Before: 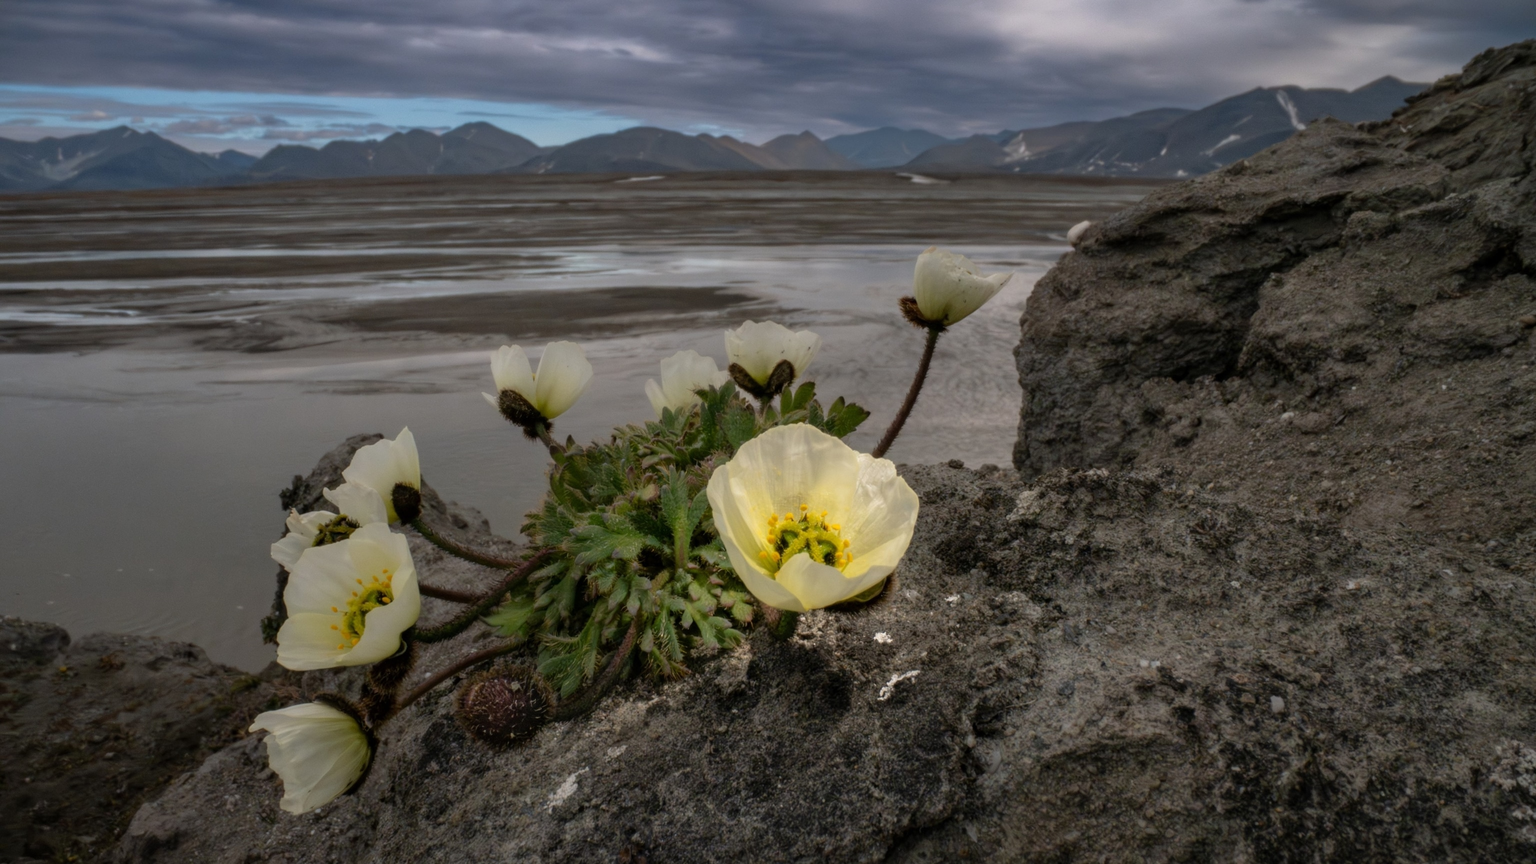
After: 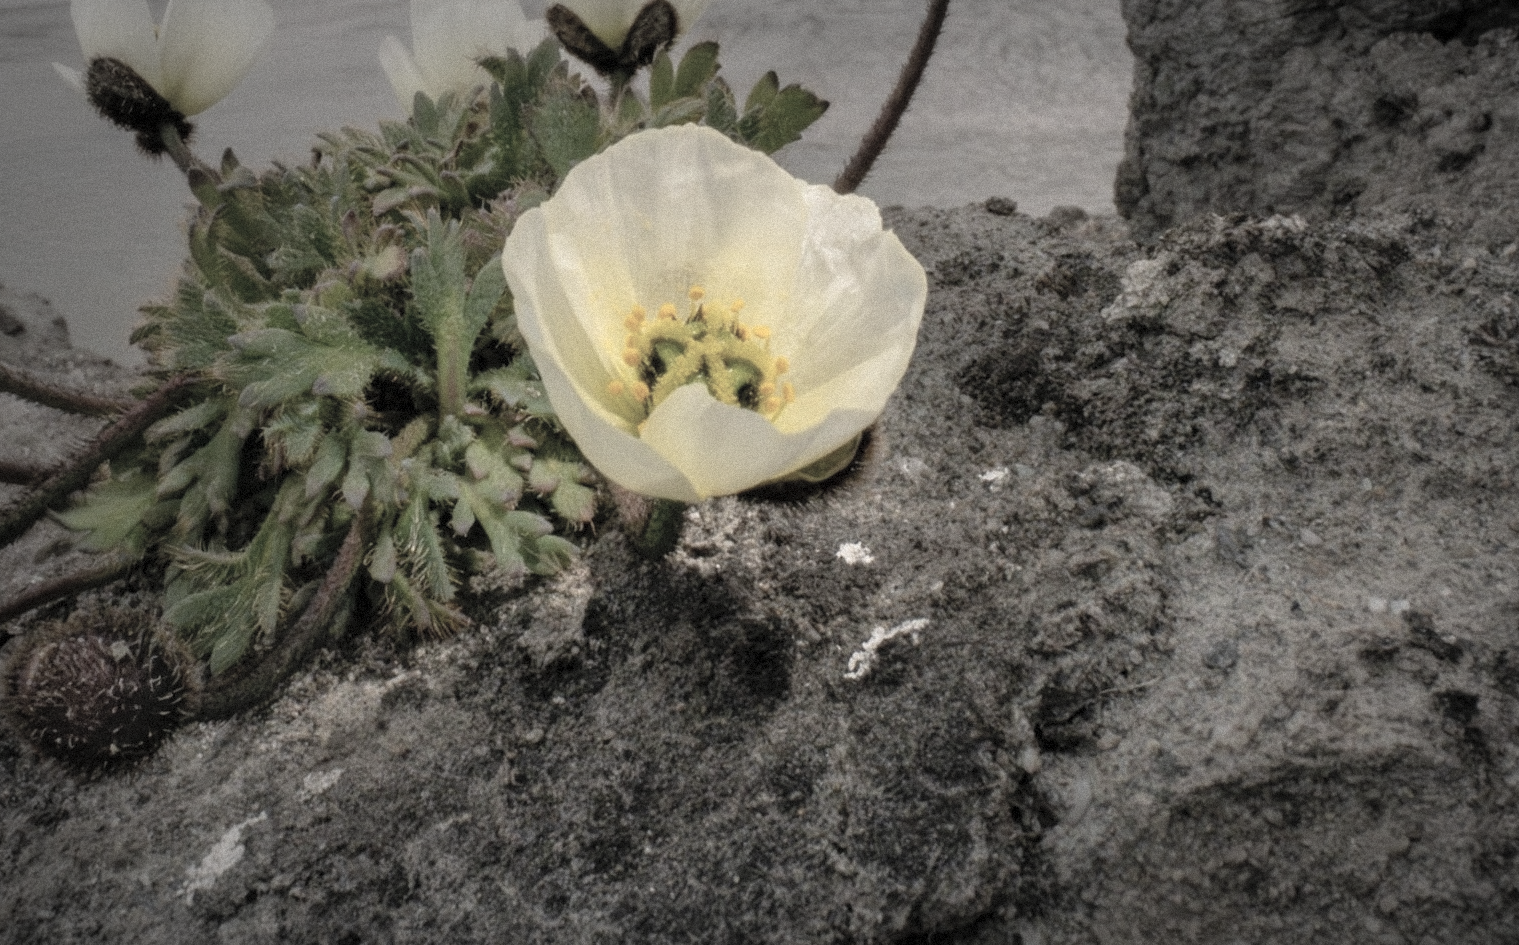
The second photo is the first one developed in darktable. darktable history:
grain: mid-tones bias 0%
crop: left 29.672%, top 41.786%, right 20.851%, bottom 3.487%
vignetting: fall-off radius 60%, automatic ratio true
contrast brightness saturation: brightness 0.18, saturation -0.5
